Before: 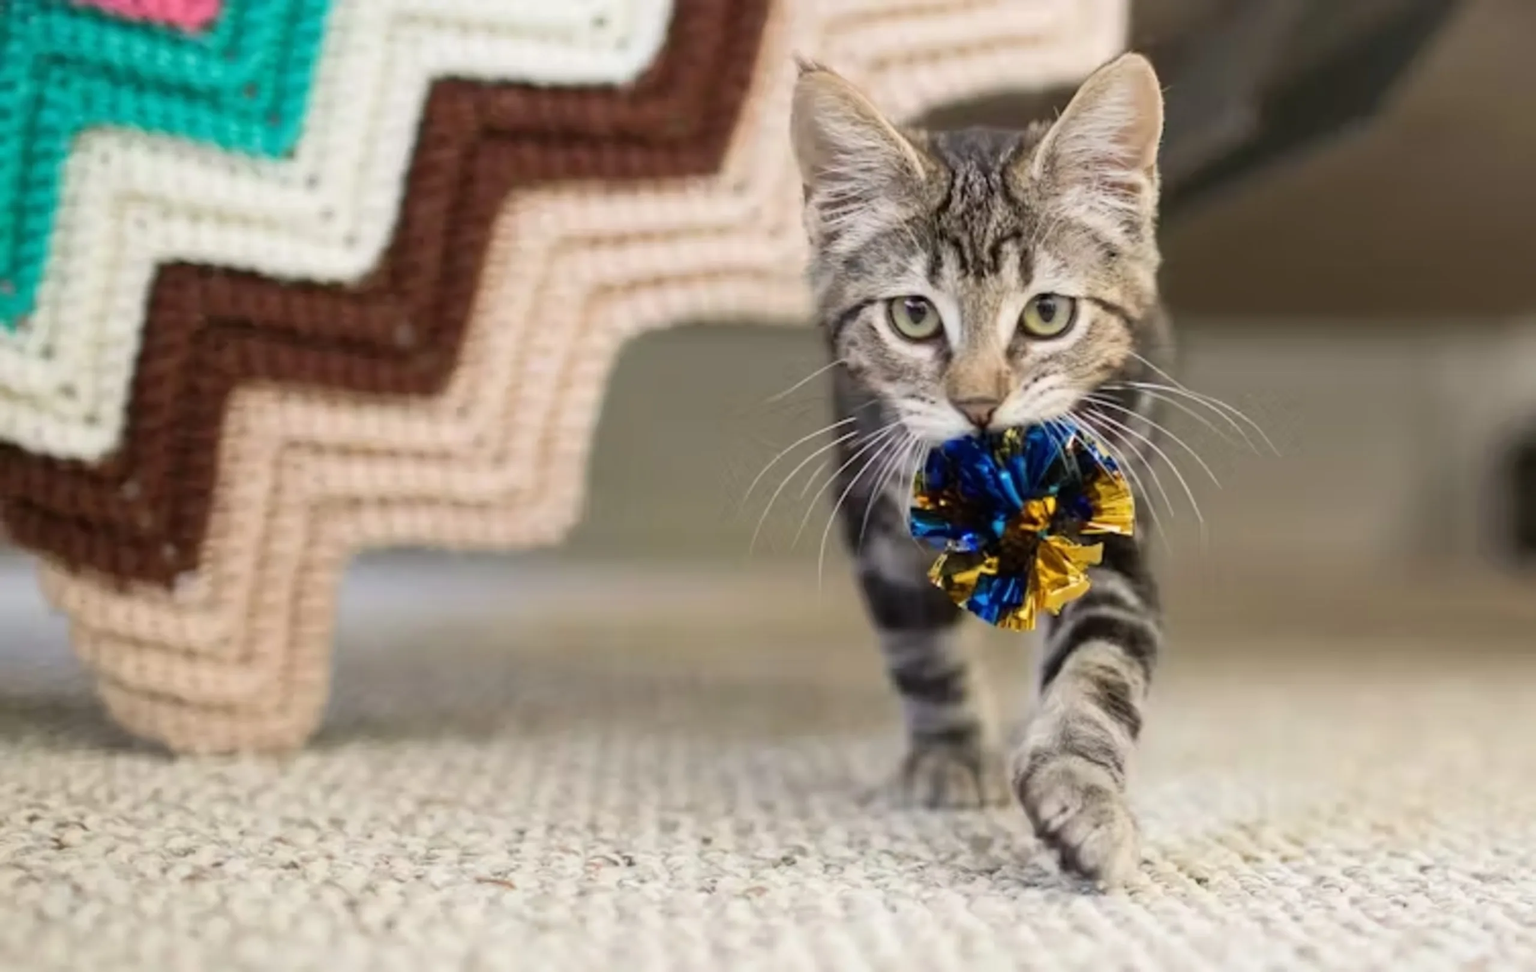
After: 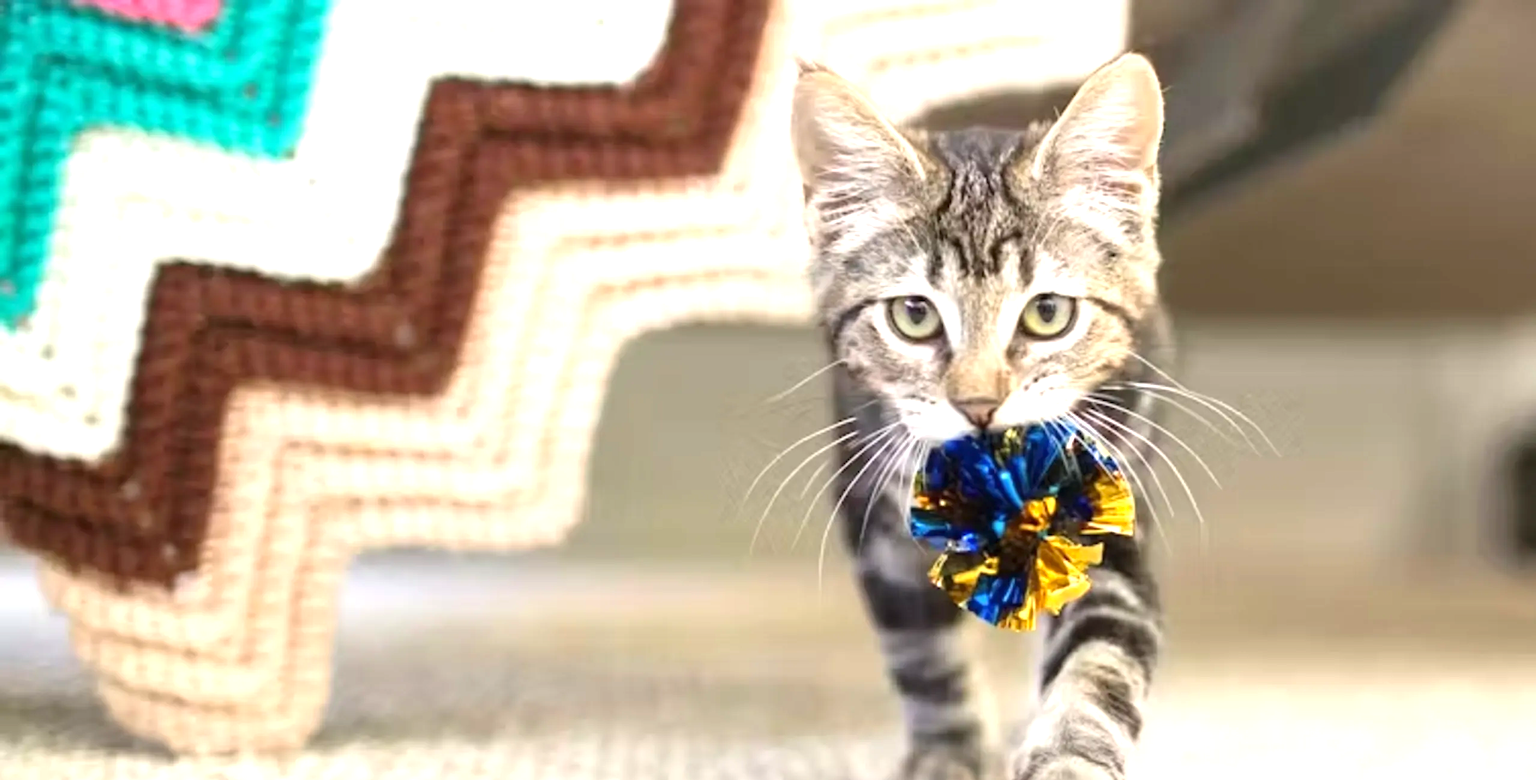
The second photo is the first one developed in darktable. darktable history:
crop: bottom 19.644%
color zones: curves: ch1 [(0, 0.523) (0.143, 0.545) (0.286, 0.52) (0.429, 0.506) (0.571, 0.503) (0.714, 0.503) (0.857, 0.508) (1, 0.523)]
exposure: black level correction 0, exposure 1.1 EV, compensate exposure bias true, compensate highlight preservation false
